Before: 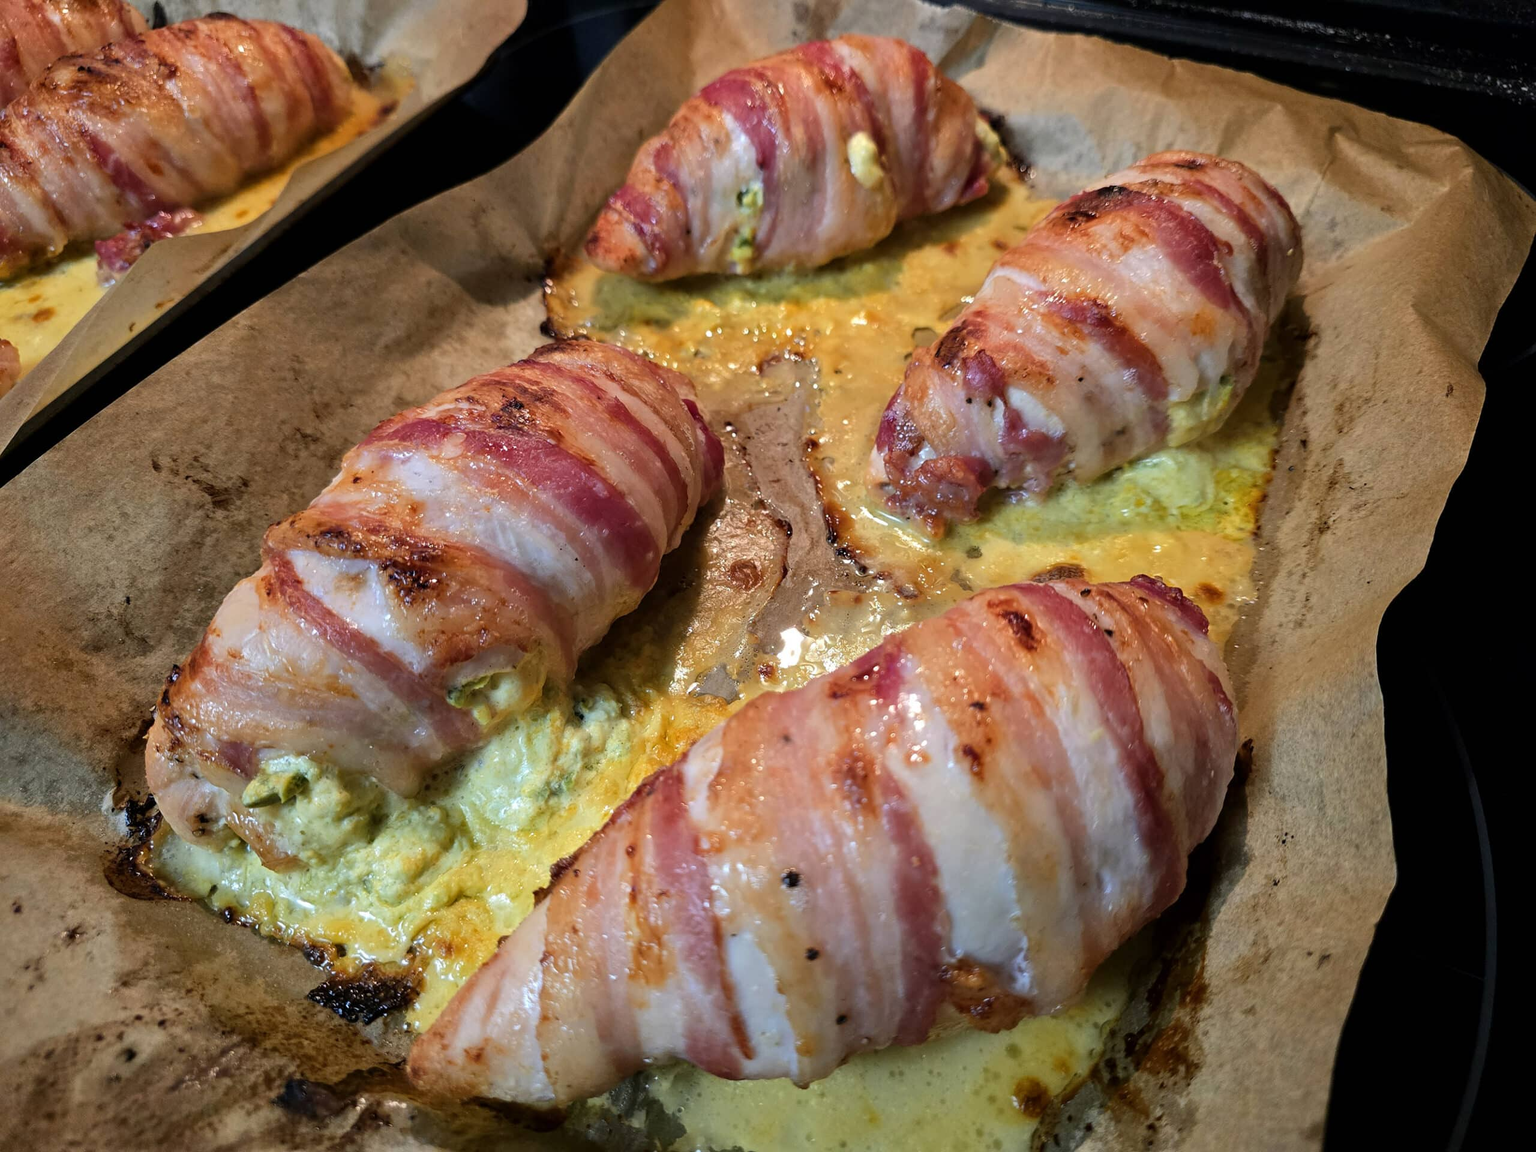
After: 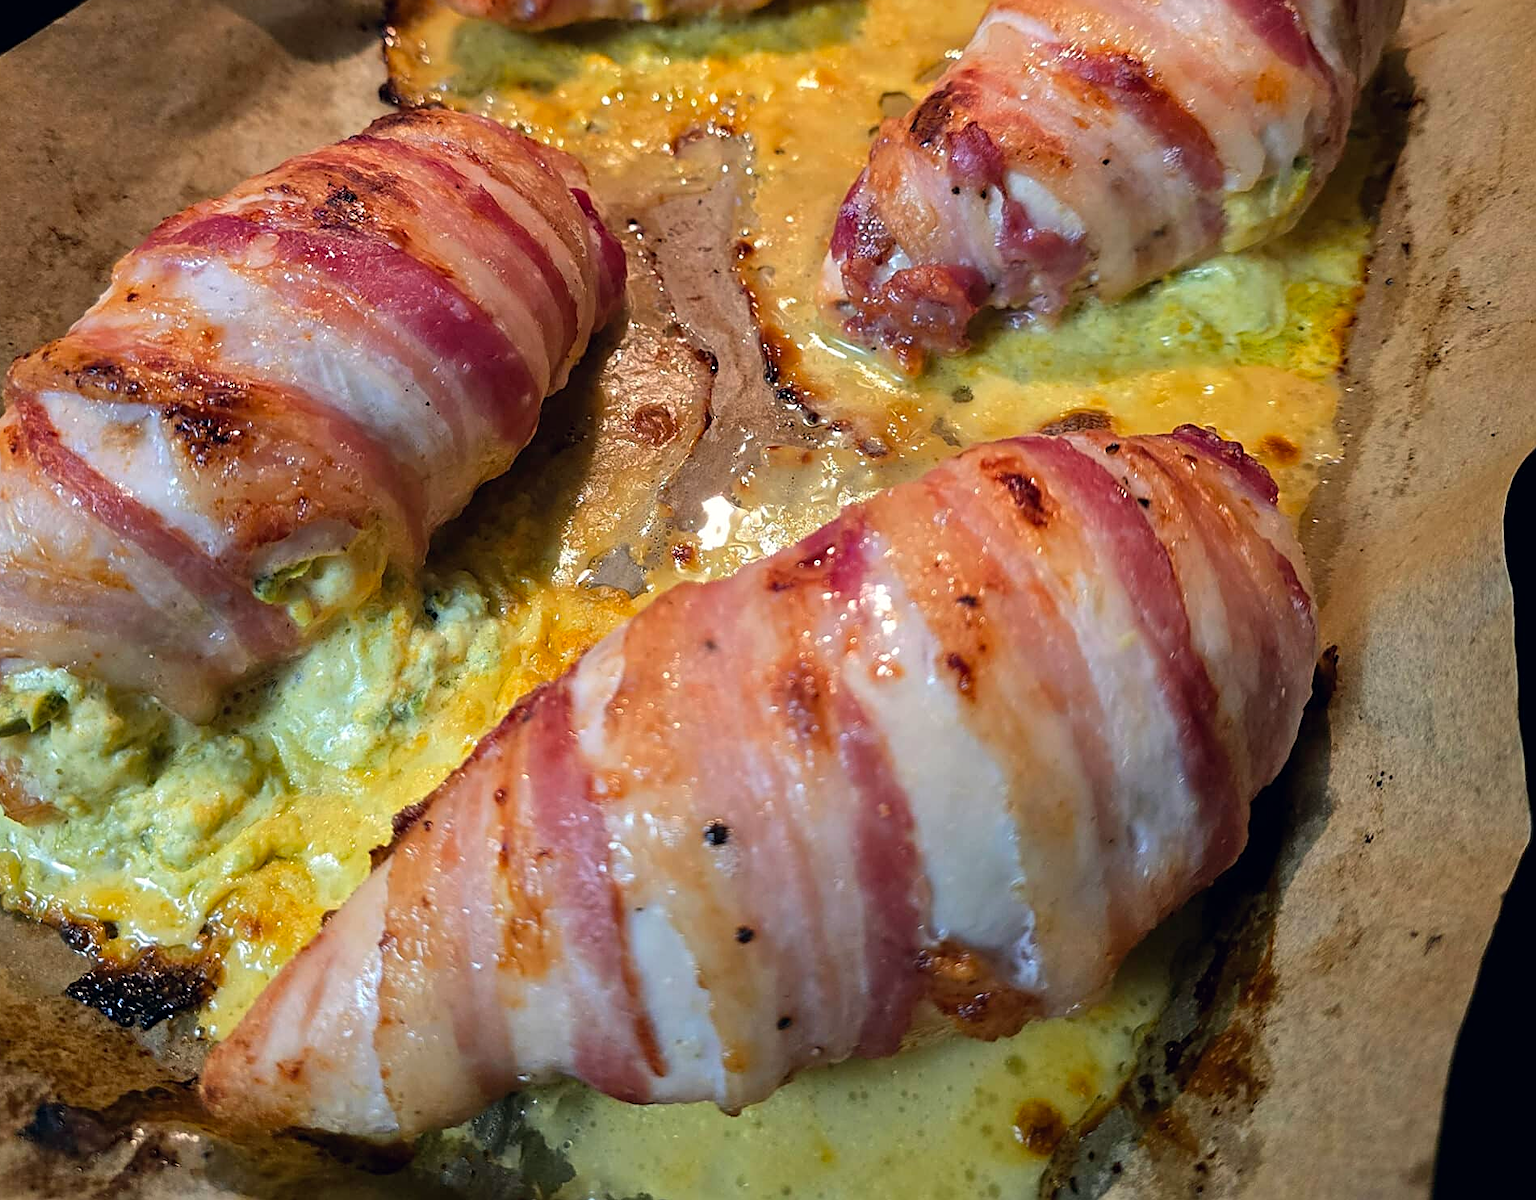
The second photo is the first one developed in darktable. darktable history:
color correction: highlights a* 0.226, highlights b* 2.69, shadows a* -1.06, shadows b* -4.14
sharpen: on, module defaults
exposure: exposure 0.02 EV, compensate highlight preservation false
crop: left 16.844%, top 22.517%, right 8.812%
